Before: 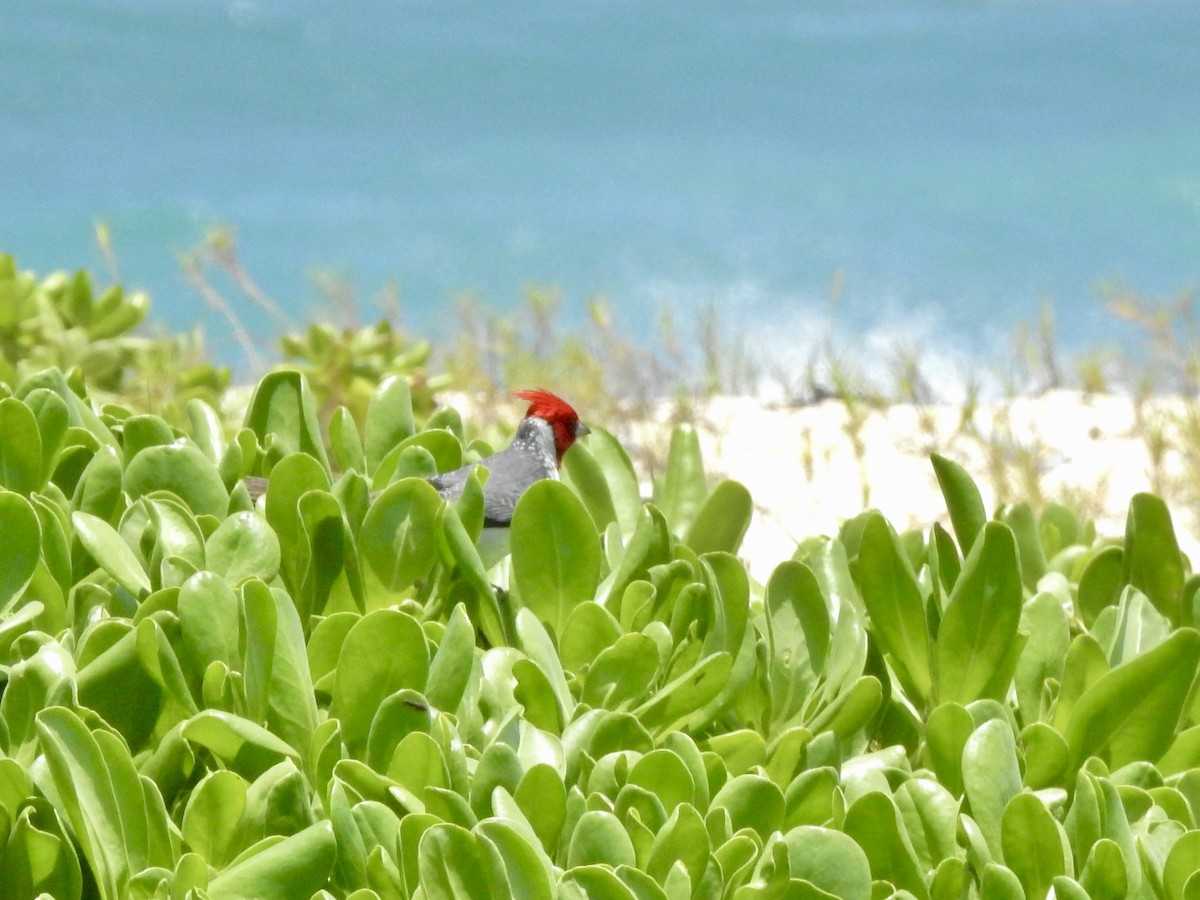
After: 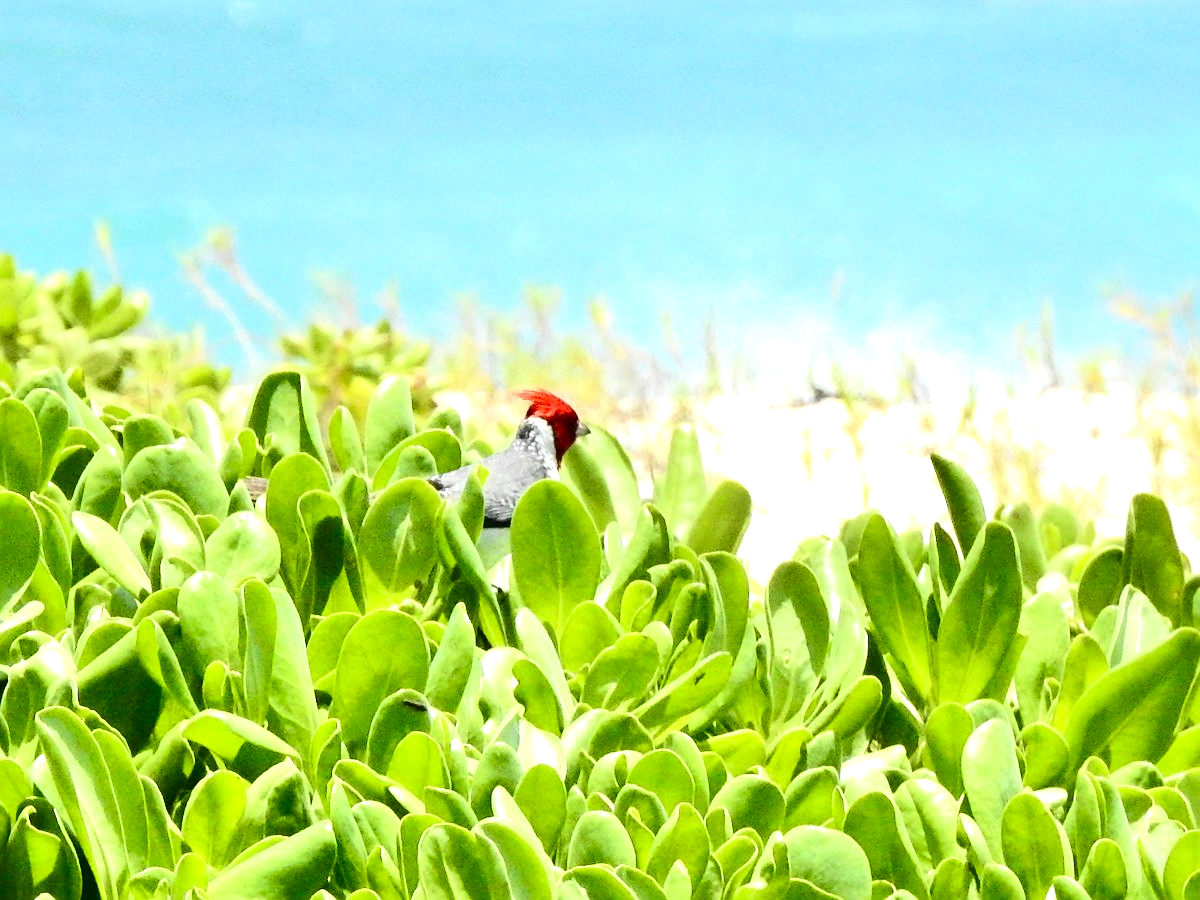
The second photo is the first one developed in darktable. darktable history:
contrast brightness saturation: contrast 0.28
exposure: compensate highlight preservation false
sharpen: on, module defaults
tone equalizer: -8 EV -0.75 EV, -7 EV -0.7 EV, -6 EV -0.6 EV, -5 EV -0.4 EV, -3 EV 0.4 EV, -2 EV 0.6 EV, -1 EV 0.7 EV, +0 EV 0.75 EV, edges refinement/feathering 500, mask exposure compensation -1.57 EV, preserve details no
